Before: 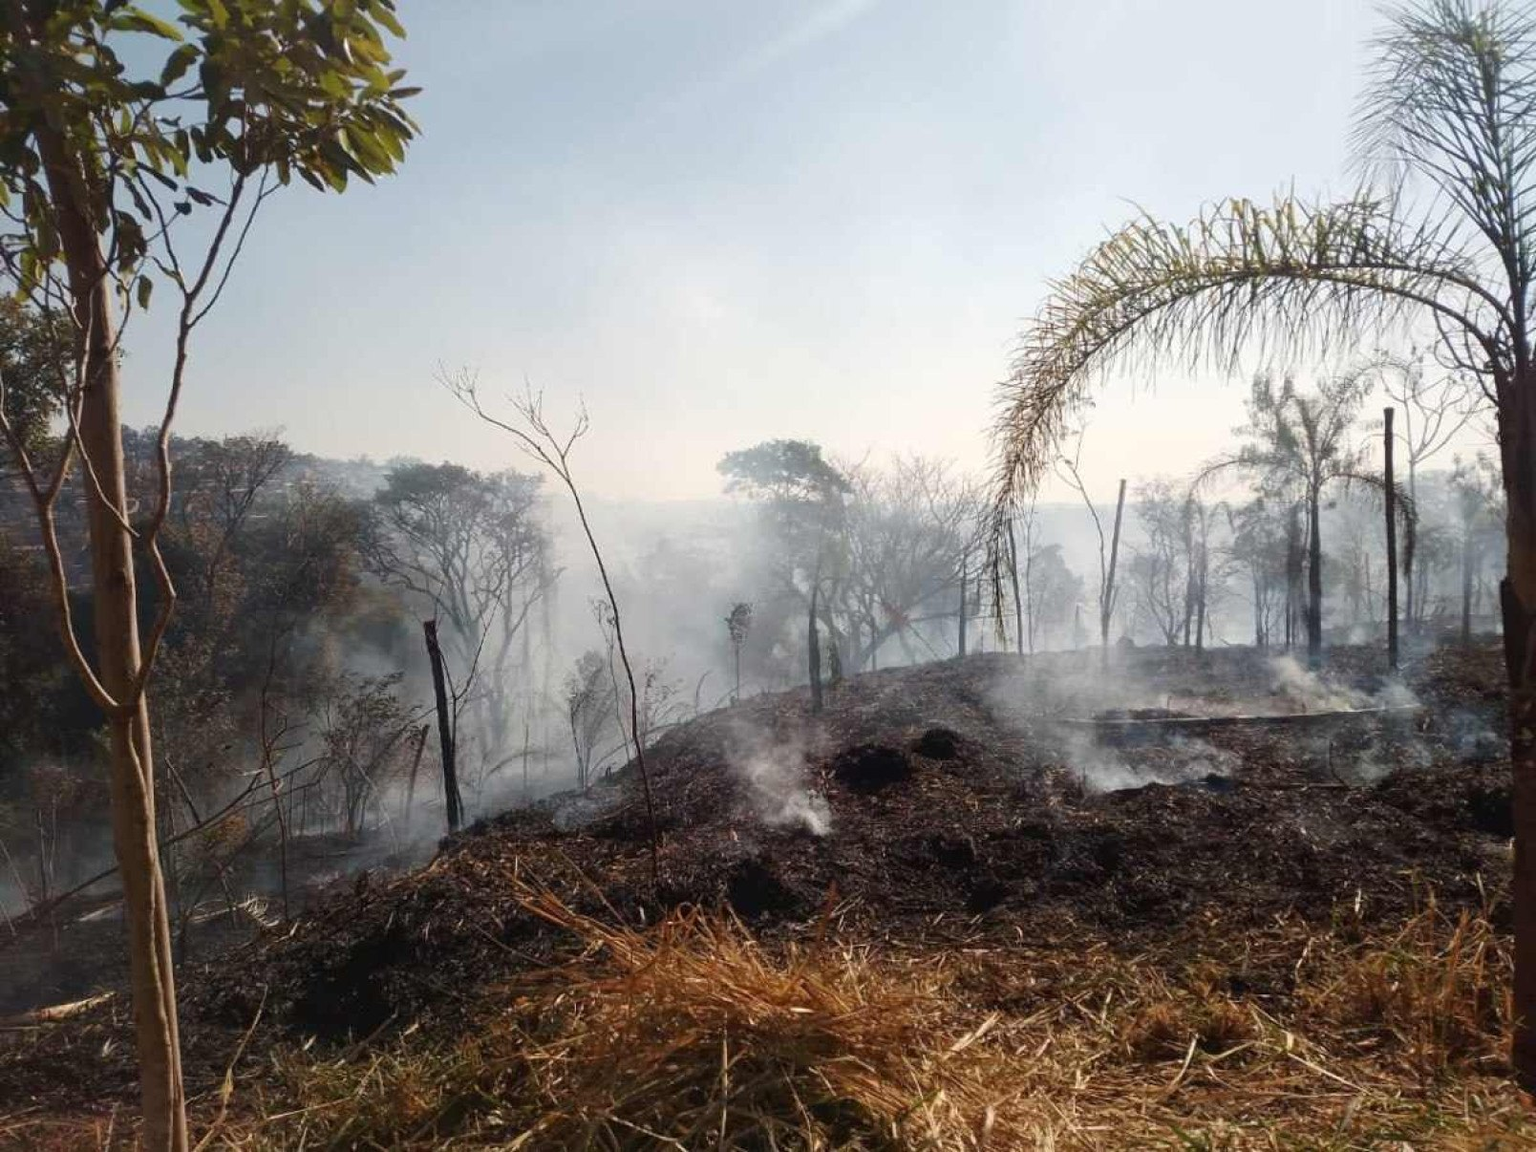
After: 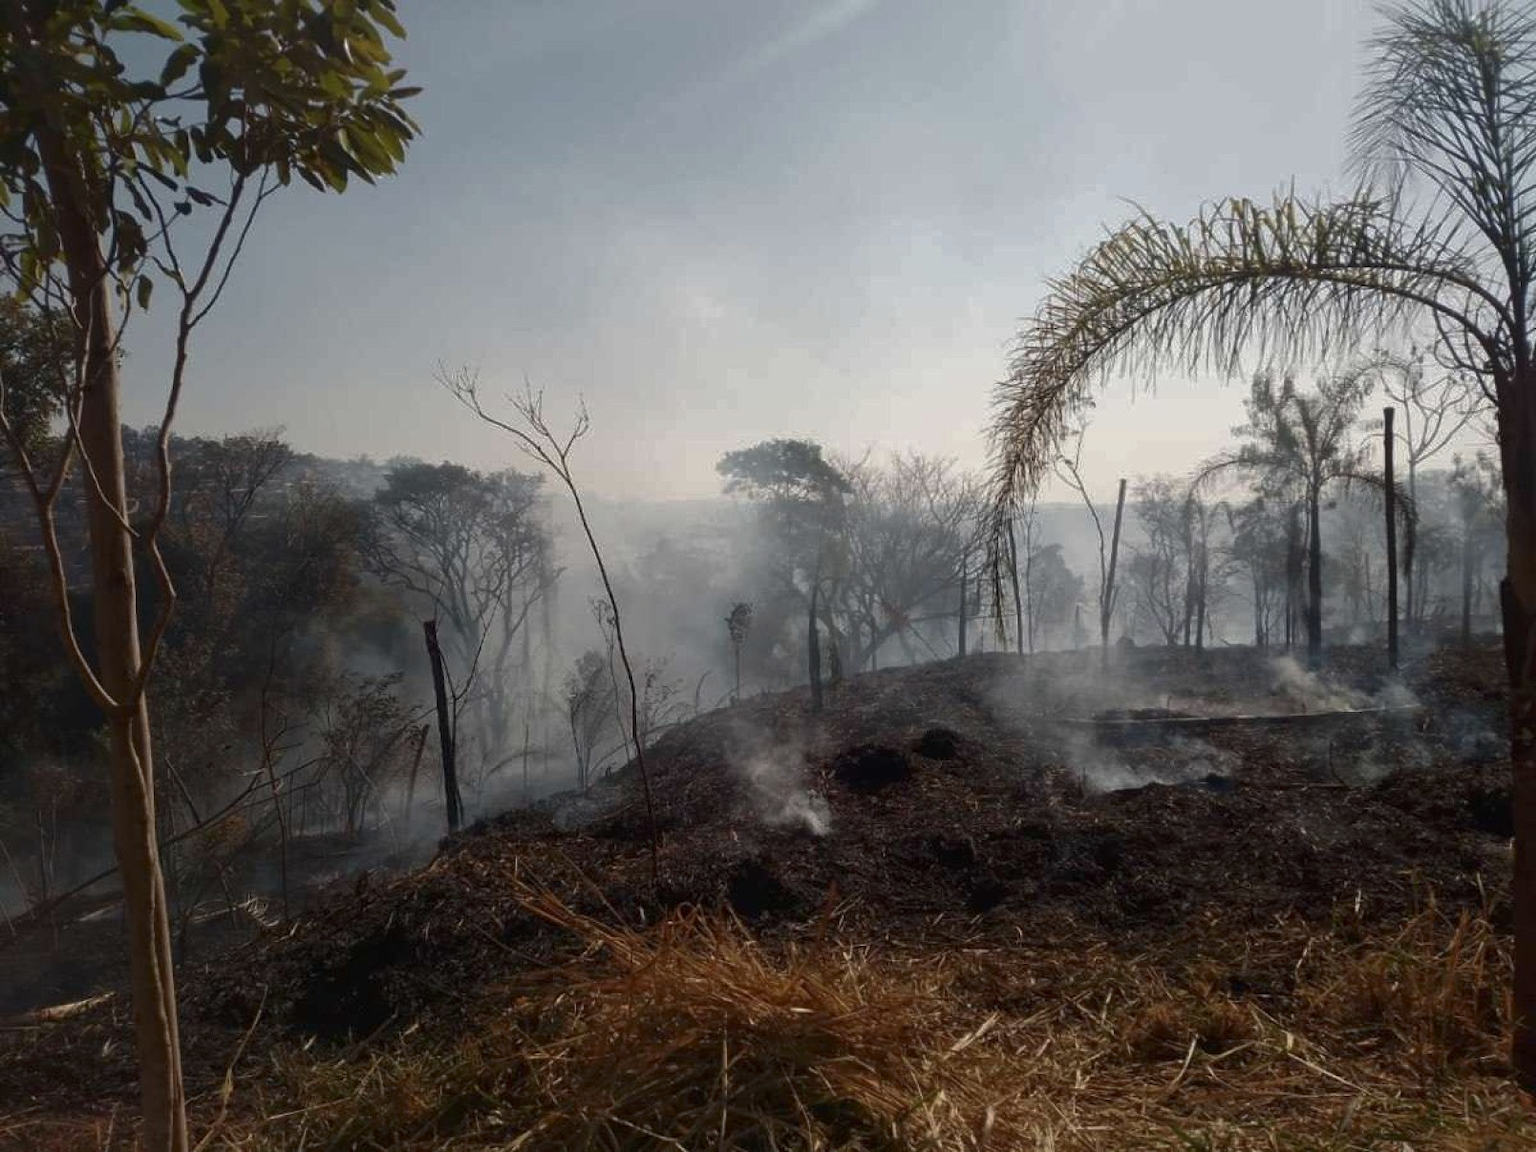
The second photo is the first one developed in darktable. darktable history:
contrast brightness saturation: contrast 0.032, brightness -0.042
tone curve: curves: ch0 [(0, 0) (0.91, 0.76) (0.997, 0.913)], color space Lab, linked channels, preserve colors none
